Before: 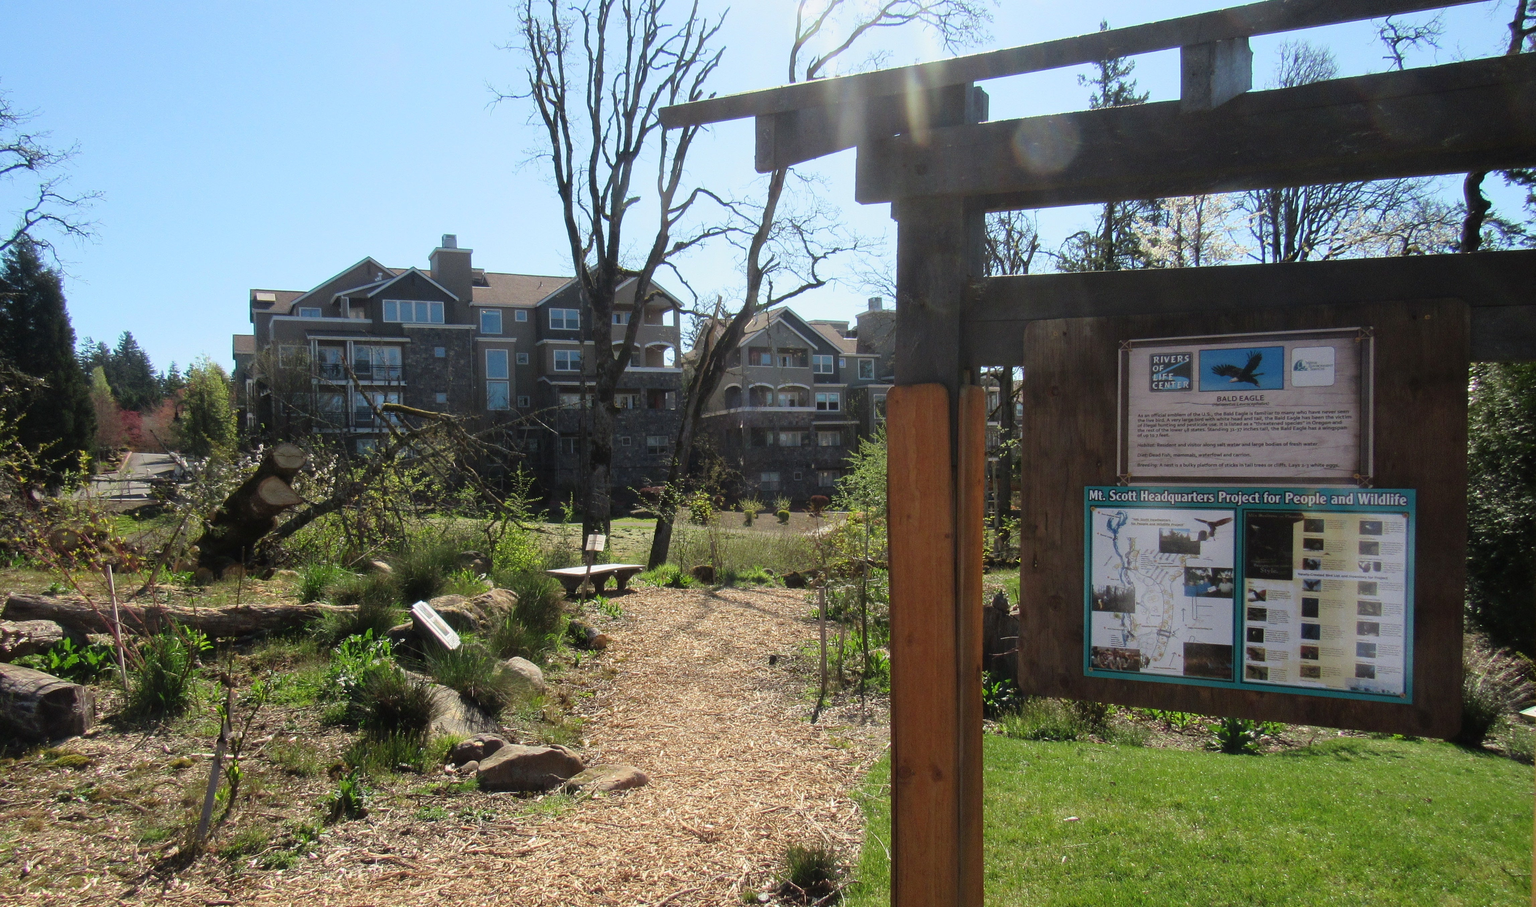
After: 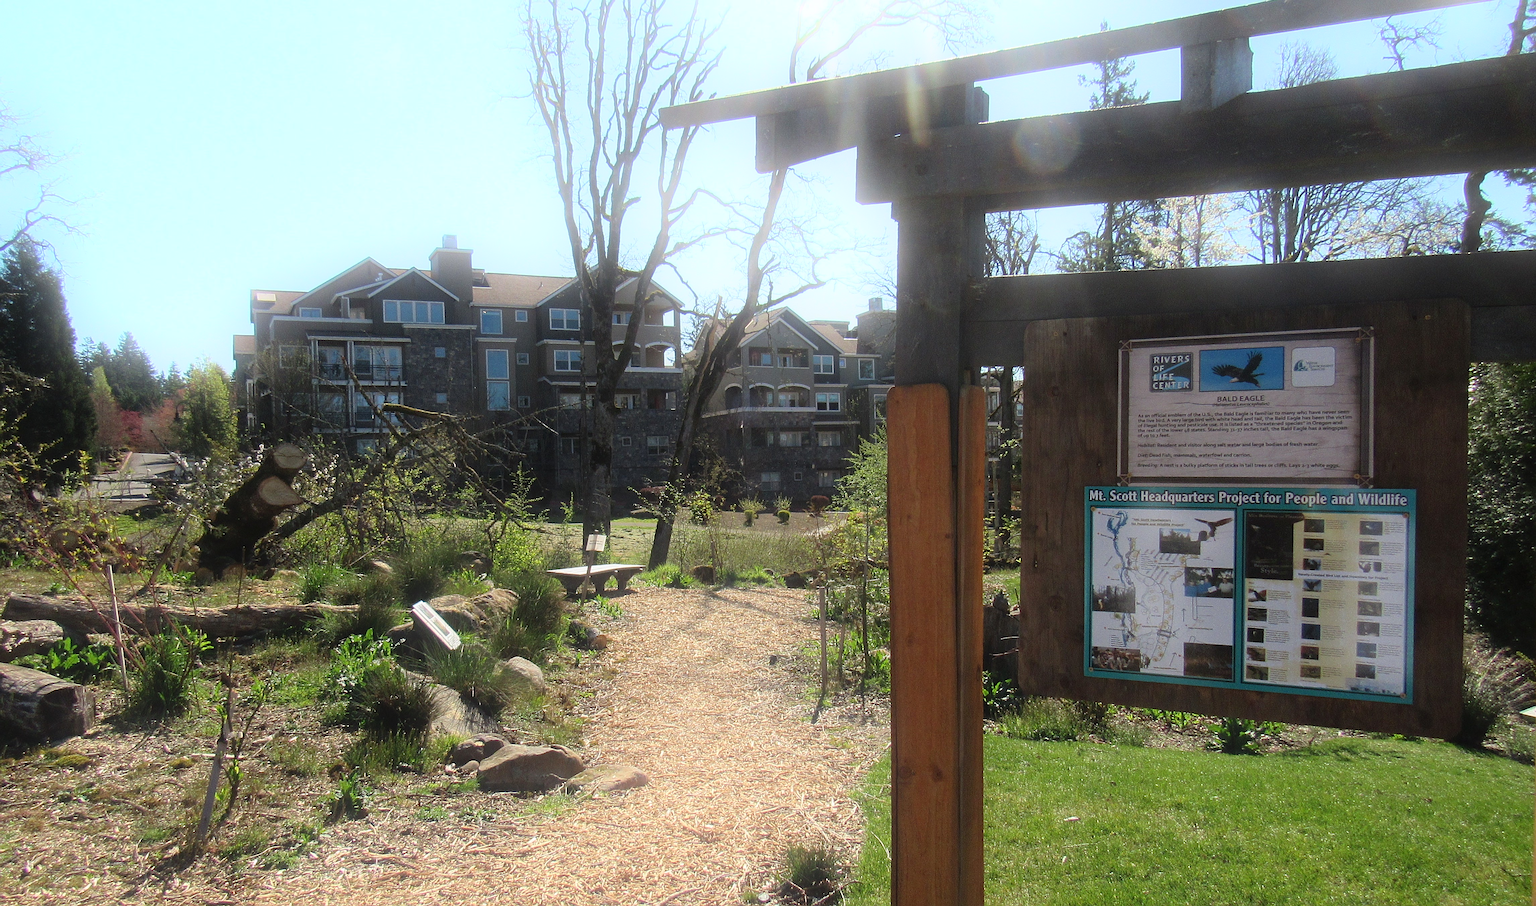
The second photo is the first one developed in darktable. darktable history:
bloom: threshold 82.5%, strength 16.25%
sharpen: on, module defaults
